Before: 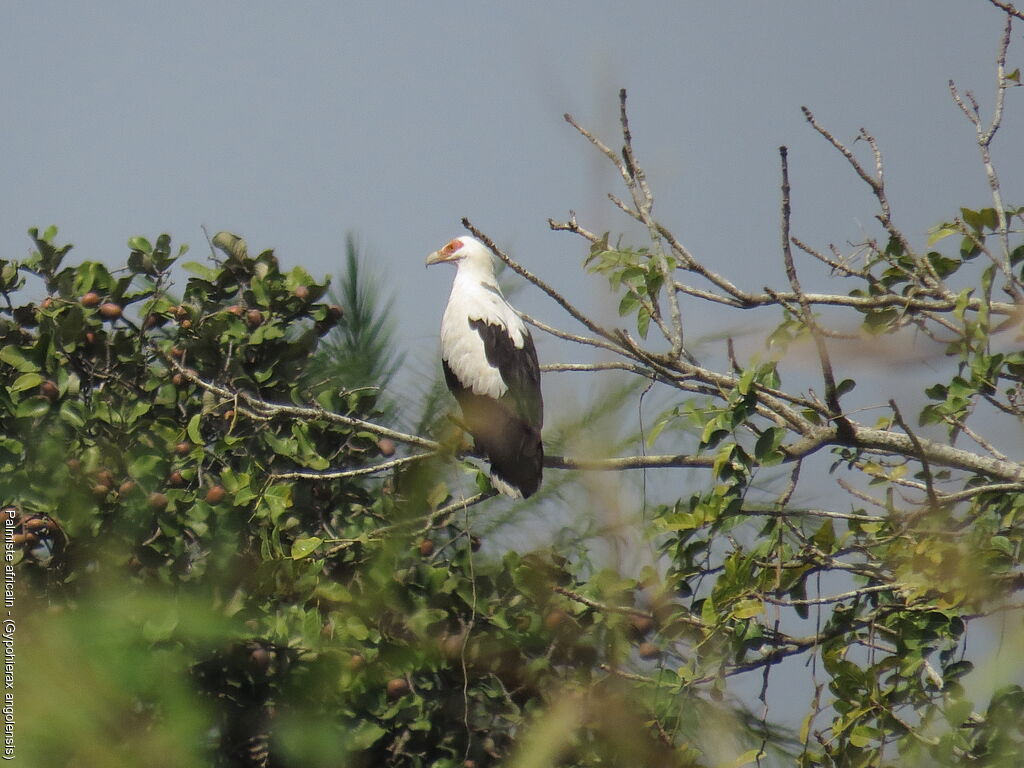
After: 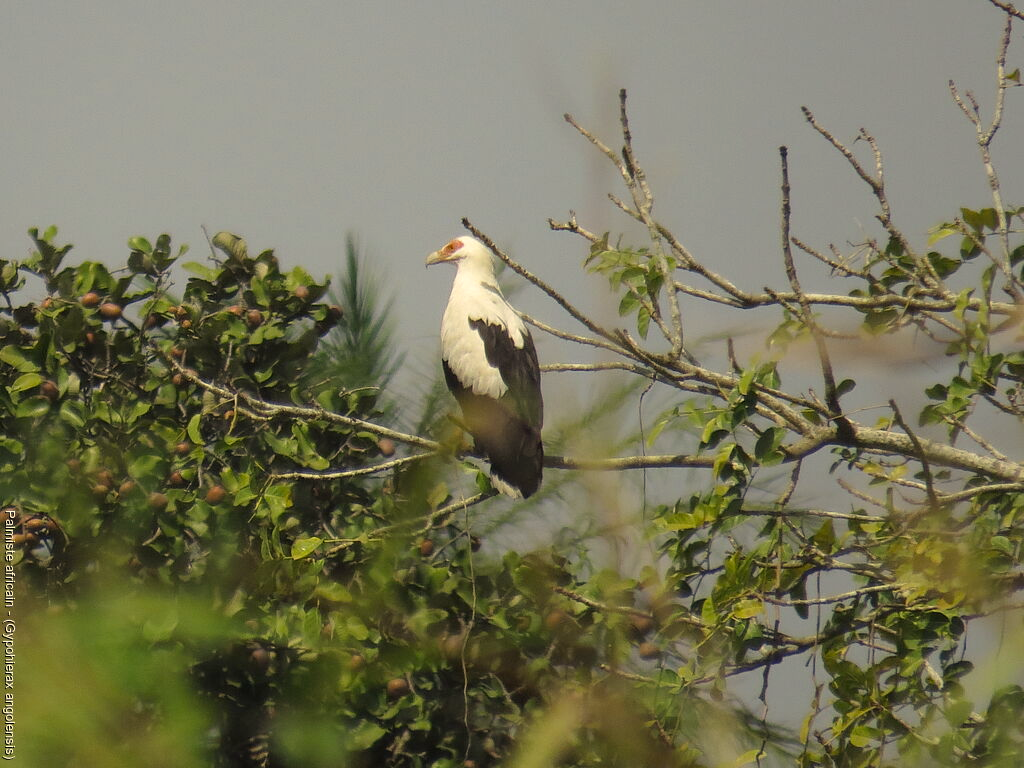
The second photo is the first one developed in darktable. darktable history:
color correction: highlights a* 1.41, highlights b* 18.31
tone equalizer: on, module defaults
